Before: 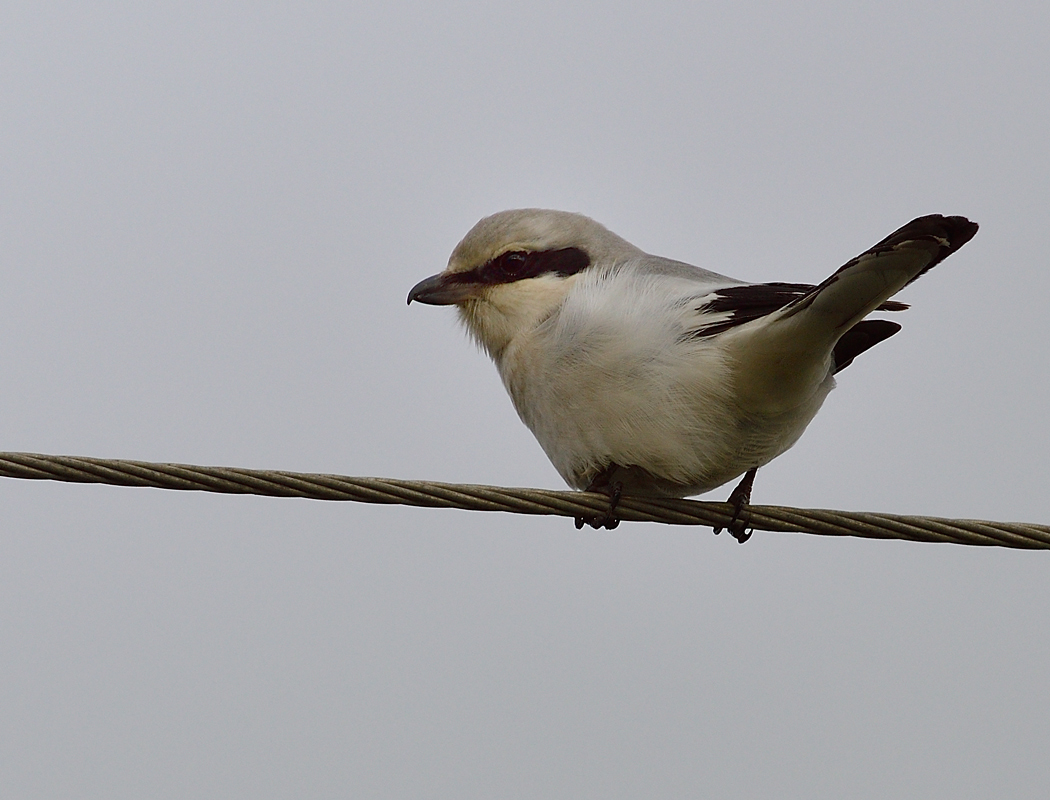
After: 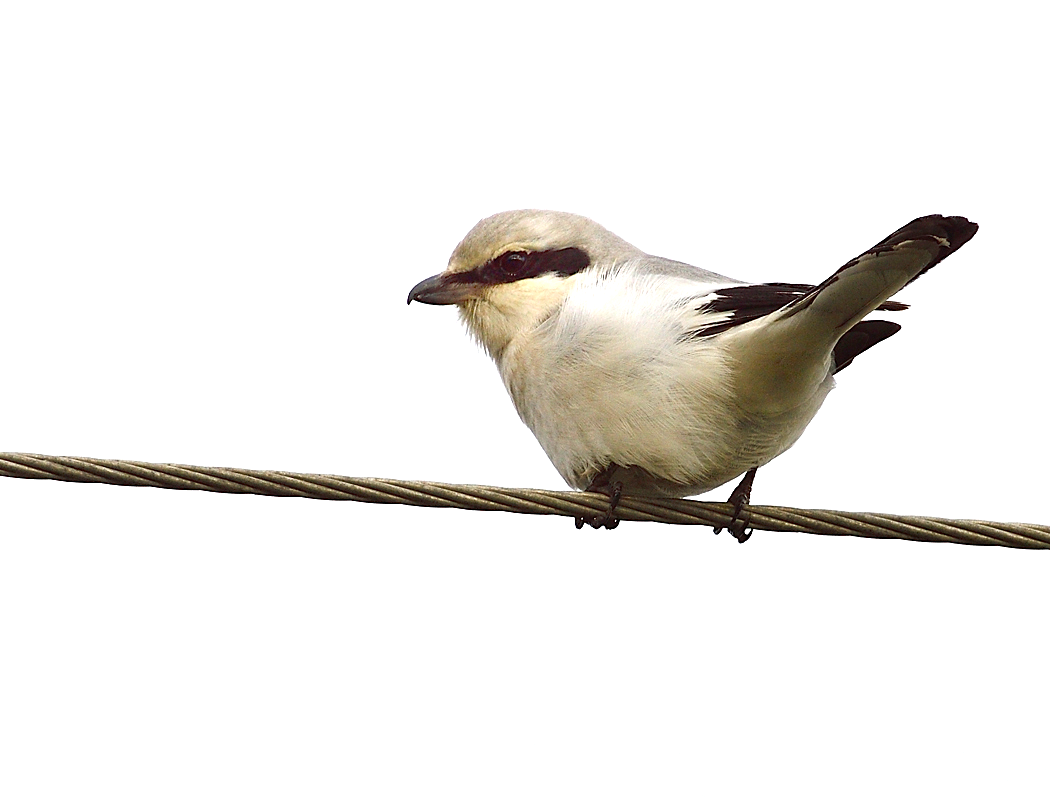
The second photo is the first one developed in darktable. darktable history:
sharpen: amount 0.201
exposure: black level correction 0, exposure 1.443 EV, compensate highlight preservation false
